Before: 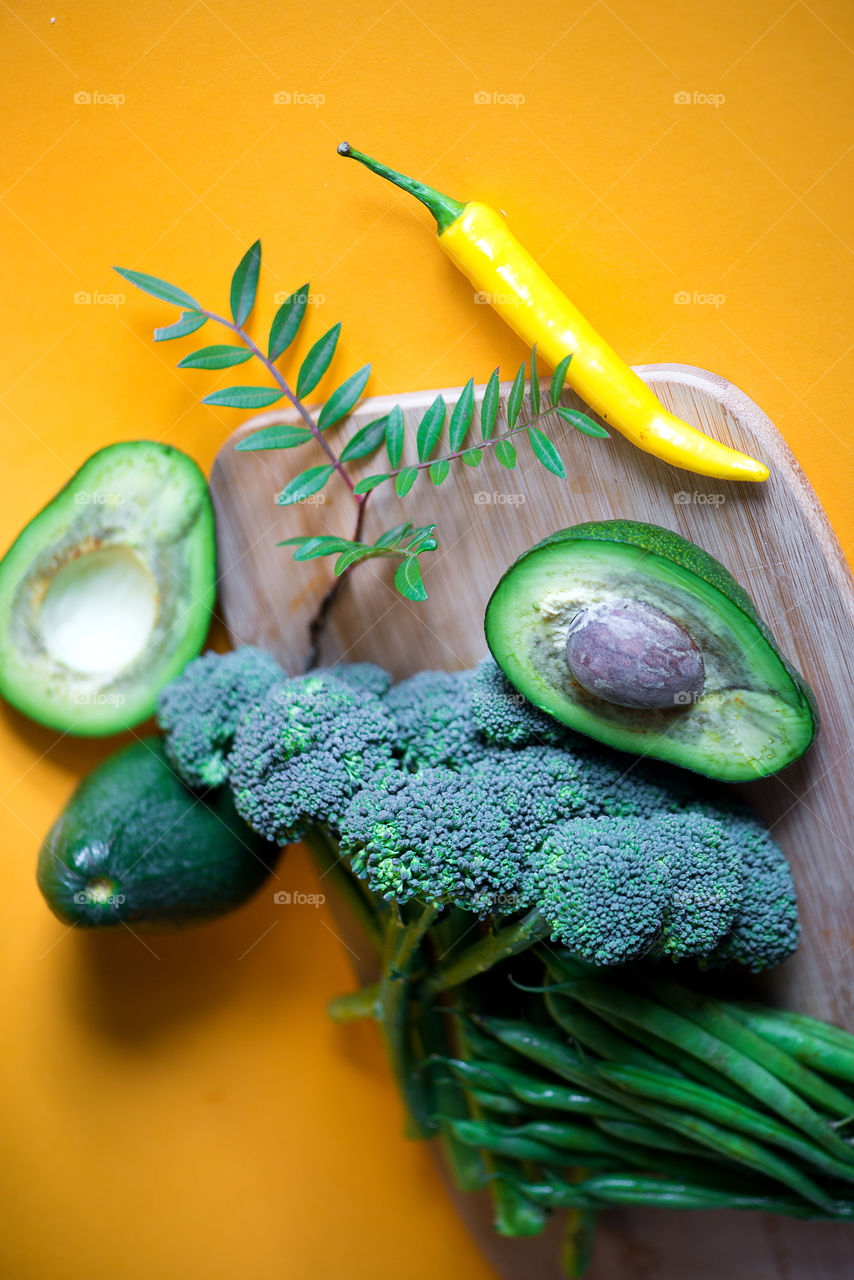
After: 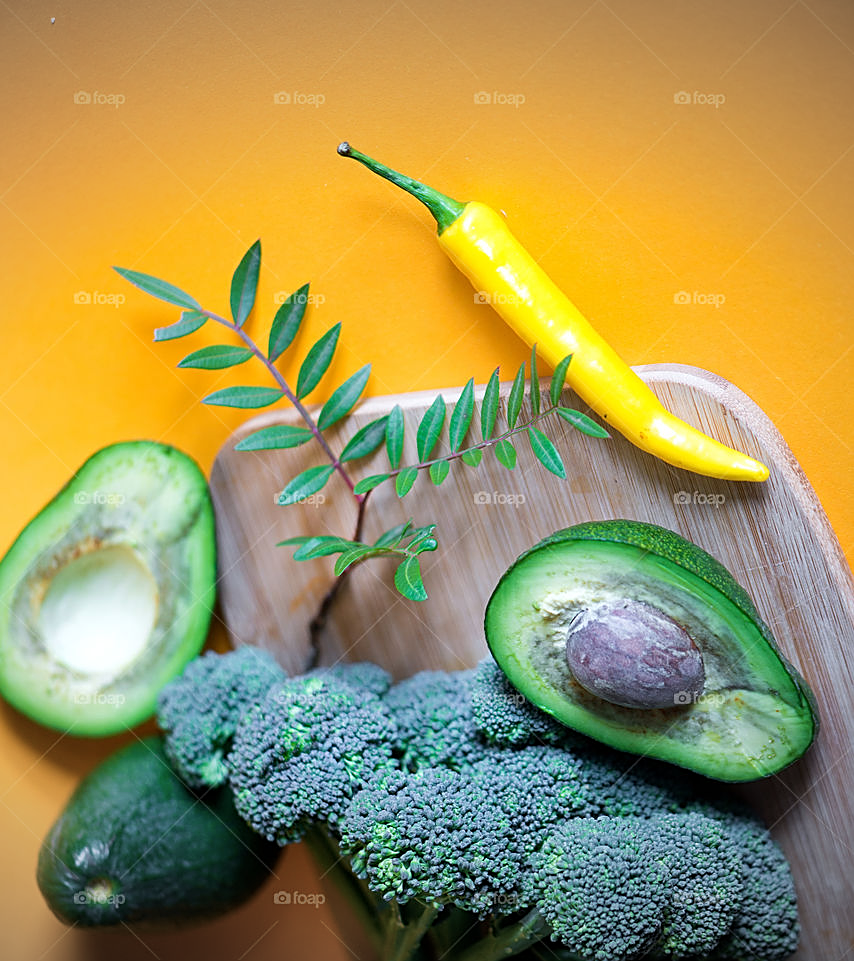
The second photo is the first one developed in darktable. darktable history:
vignetting: fall-off start 97.5%, fall-off radius 100.12%, width/height ratio 1.368
crop: bottom 24.853%
sharpen: on, module defaults
